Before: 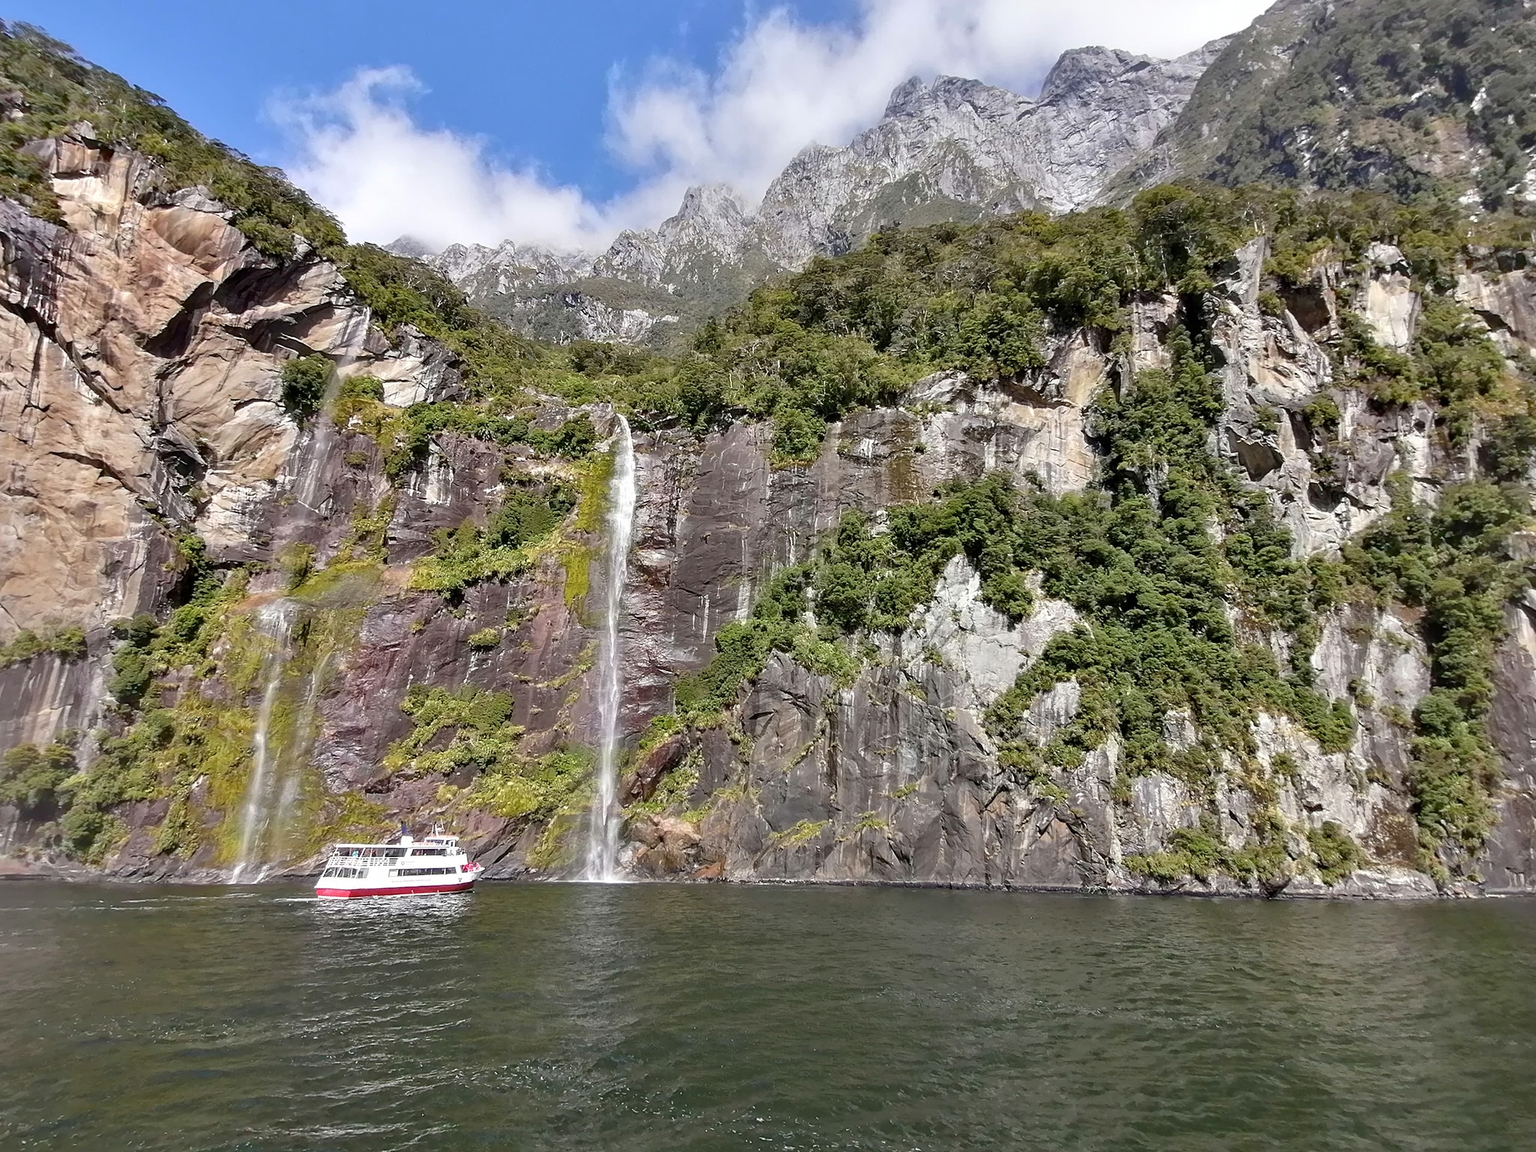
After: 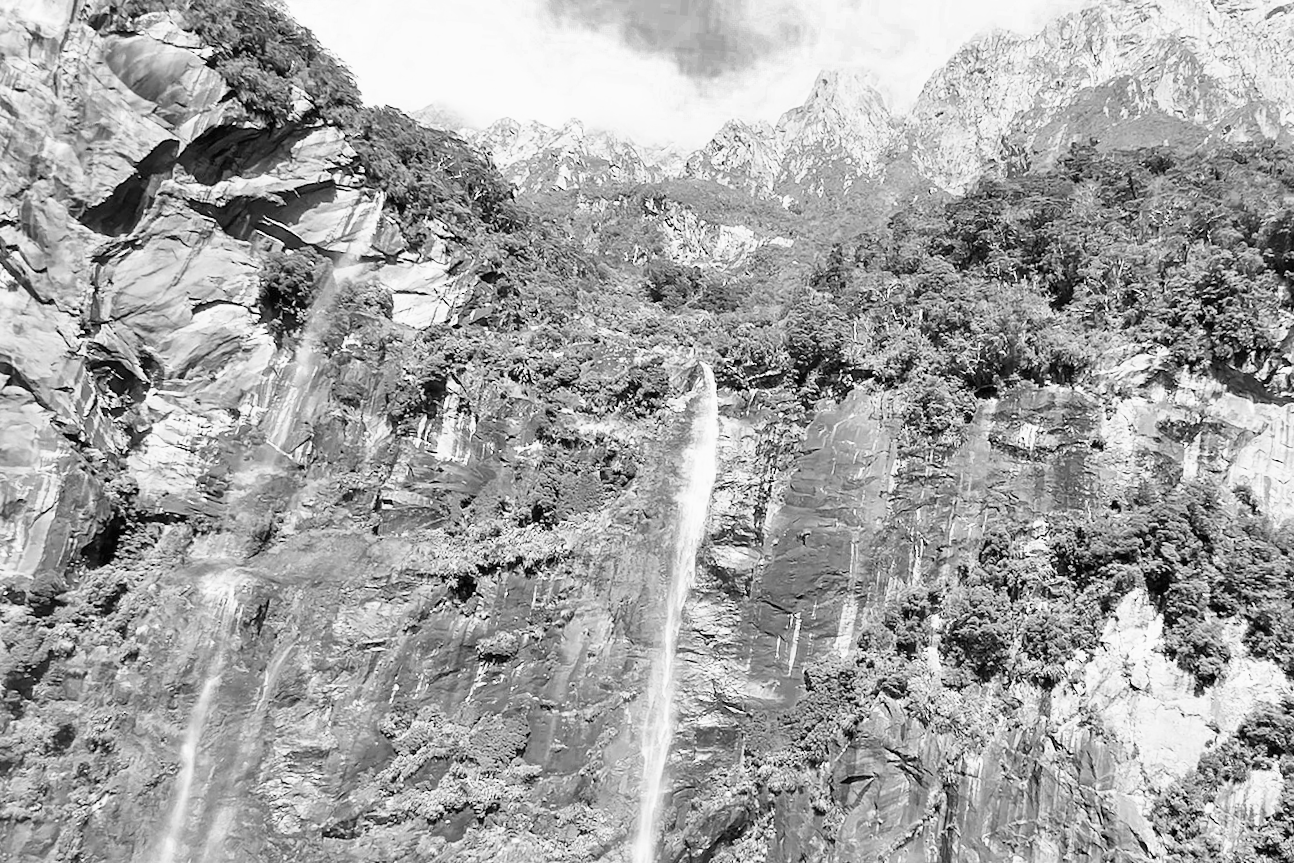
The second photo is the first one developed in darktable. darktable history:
crop and rotate: angle -4.99°, left 2.122%, top 6.945%, right 27.566%, bottom 30.519%
color zones: curves: ch0 [(0.002, 0.589) (0.107, 0.484) (0.146, 0.249) (0.217, 0.352) (0.309, 0.525) (0.39, 0.404) (0.455, 0.169) (0.597, 0.055) (0.724, 0.212) (0.775, 0.691) (0.869, 0.571) (1, 0.587)]; ch1 [(0, 0) (0.143, 0) (0.286, 0) (0.429, 0) (0.571, 0) (0.714, 0) (0.857, 0)]
sigmoid: contrast 1.22, skew 0.65
exposure: black level correction 0, exposure 1.1 EV, compensate highlight preservation false
